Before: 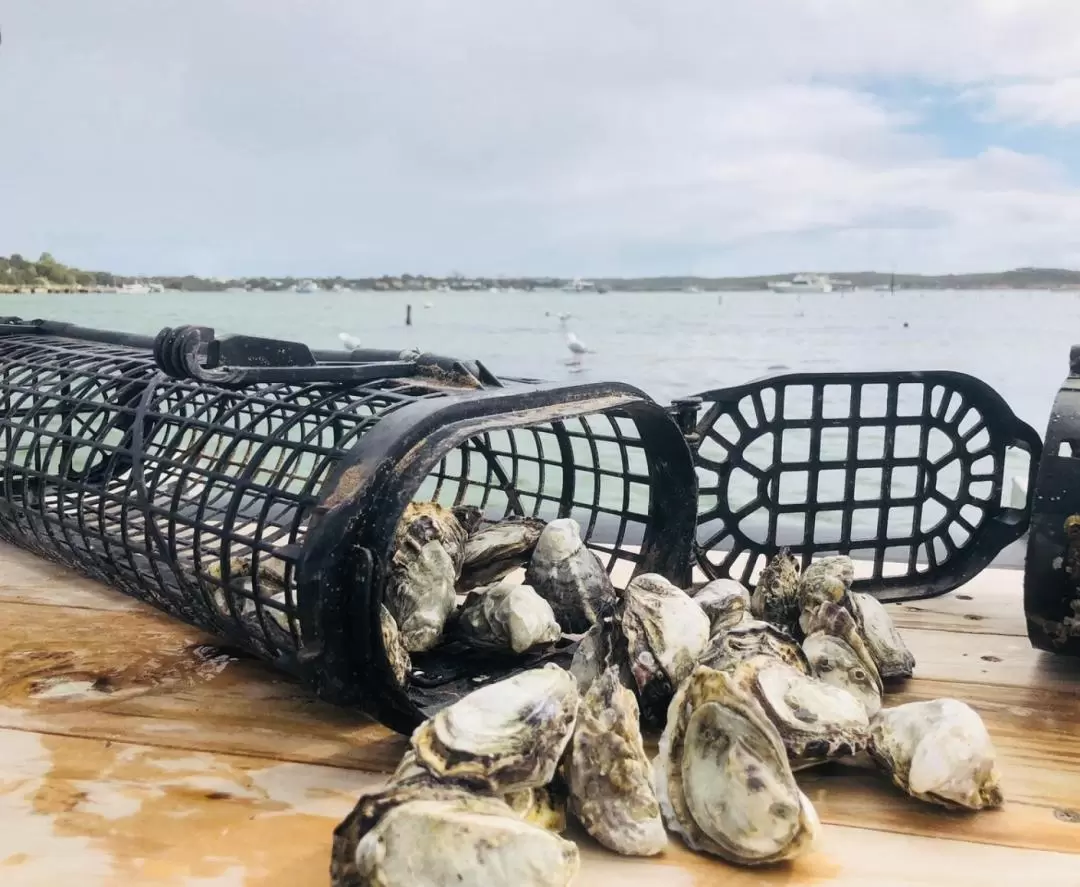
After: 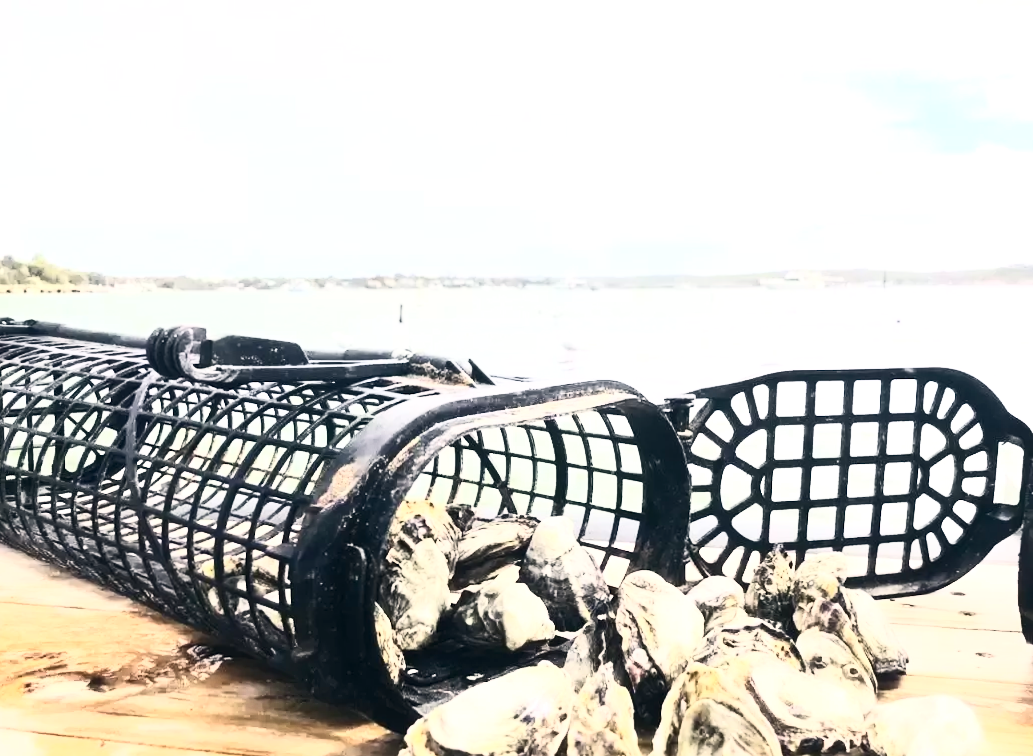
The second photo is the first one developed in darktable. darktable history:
contrast brightness saturation: contrast 0.631, brightness 0.342, saturation 0.136
color correction: highlights a* 2.9, highlights b* 5.02, shadows a* -2.39, shadows b* -4.86, saturation 0.791
exposure: black level correction 0, exposure 0.703 EV, compensate highlight preservation false
crop and rotate: angle 0.246°, left 0.412%, right 3.415%, bottom 14.266%
